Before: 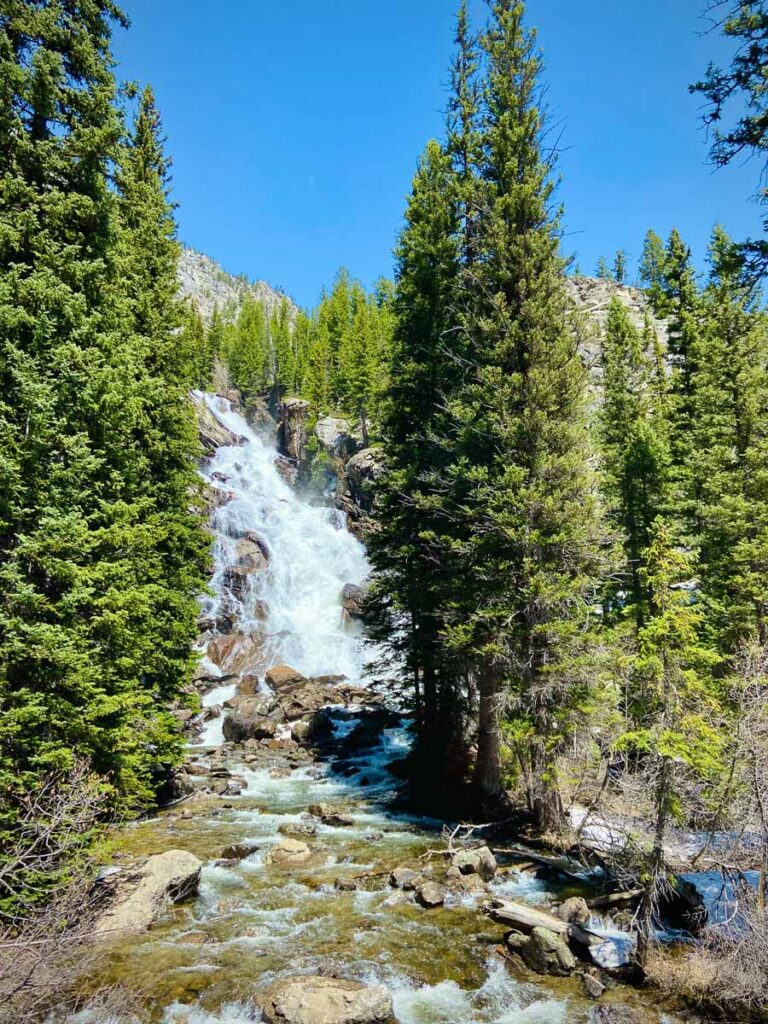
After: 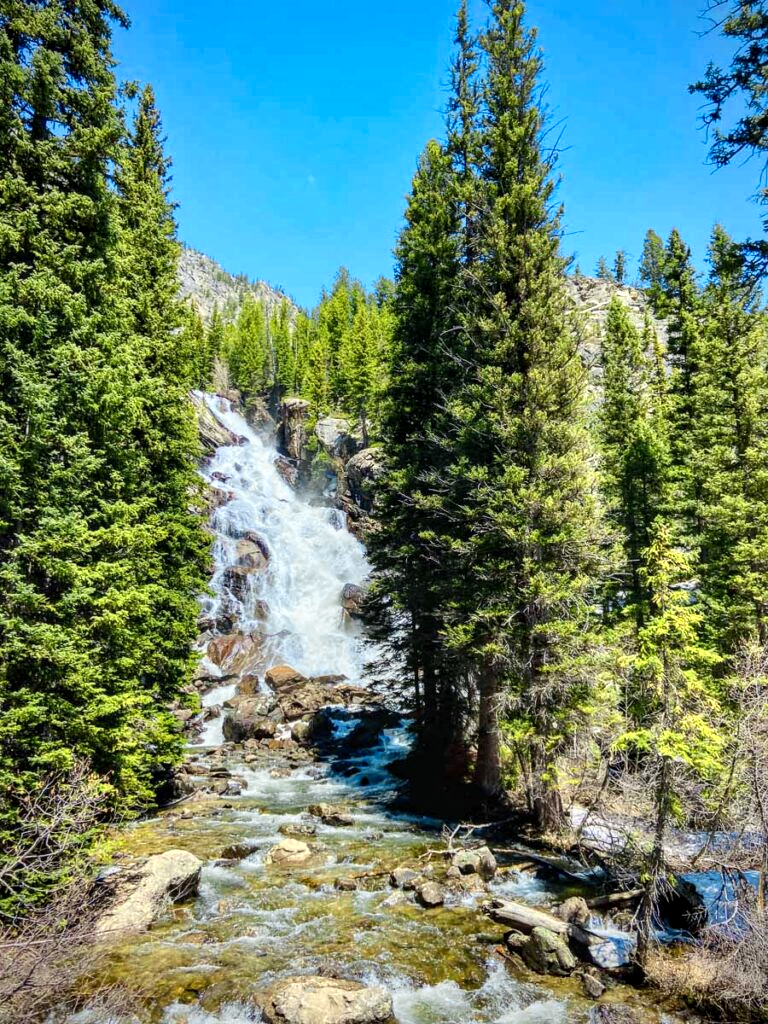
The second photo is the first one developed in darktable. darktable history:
local contrast: on, module defaults
color zones: curves: ch0 [(0.004, 0.305) (0.261, 0.623) (0.389, 0.399) (0.708, 0.571) (0.947, 0.34)]; ch1 [(0.025, 0.645) (0.229, 0.584) (0.326, 0.551) (0.484, 0.262) (0.757, 0.643)]
